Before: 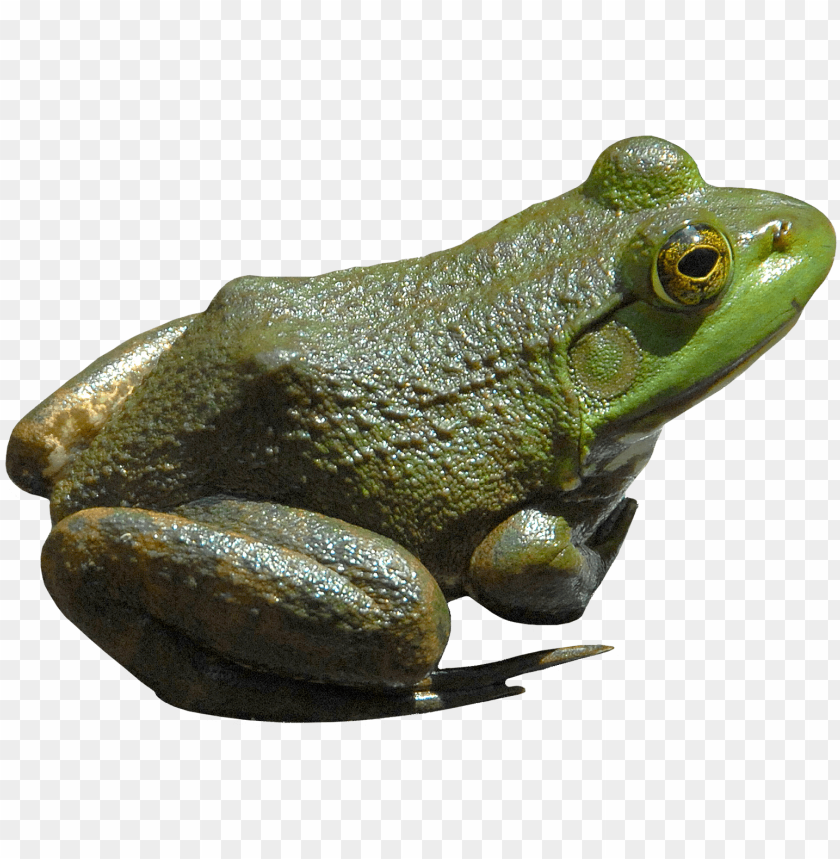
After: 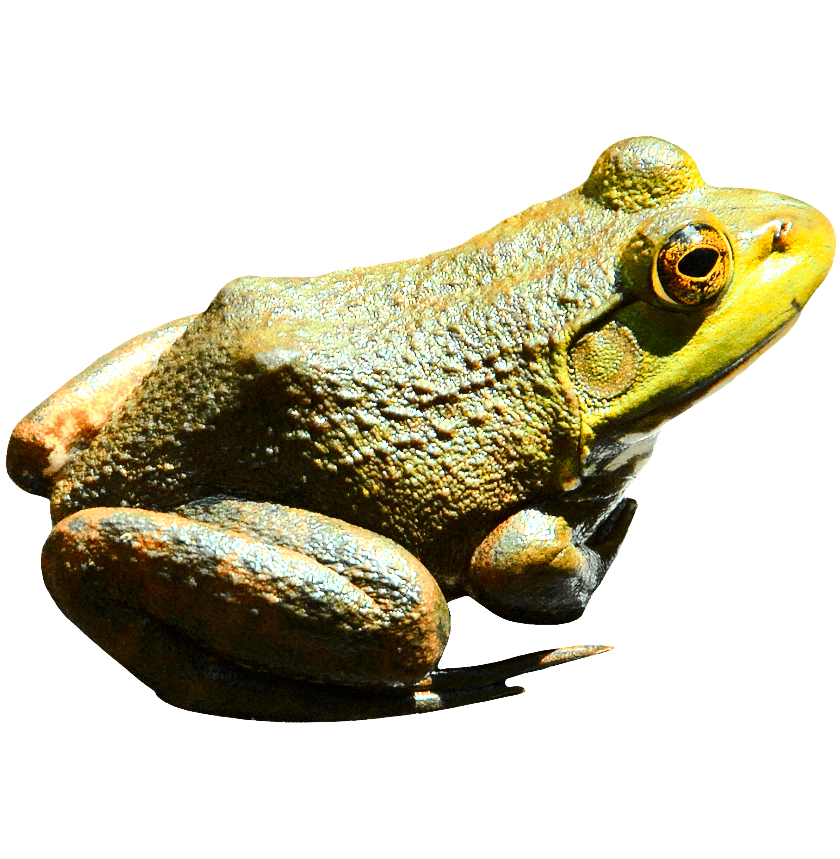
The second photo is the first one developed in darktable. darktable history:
color zones: curves: ch1 [(0.24, 0.629) (0.75, 0.5)]; ch2 [(0.255, 0.454) (0.745, 0.491)], mix 102.12%
contrast brightness saturation: contrast 0.5, saturation -0.1
exposure: black level correction 0, exposure 0.9 EV, compensate highlight preservation false
local contrast: mode bilateral grid, contrast 20, coarseness 50, detail 120%, midtone range 0.2
